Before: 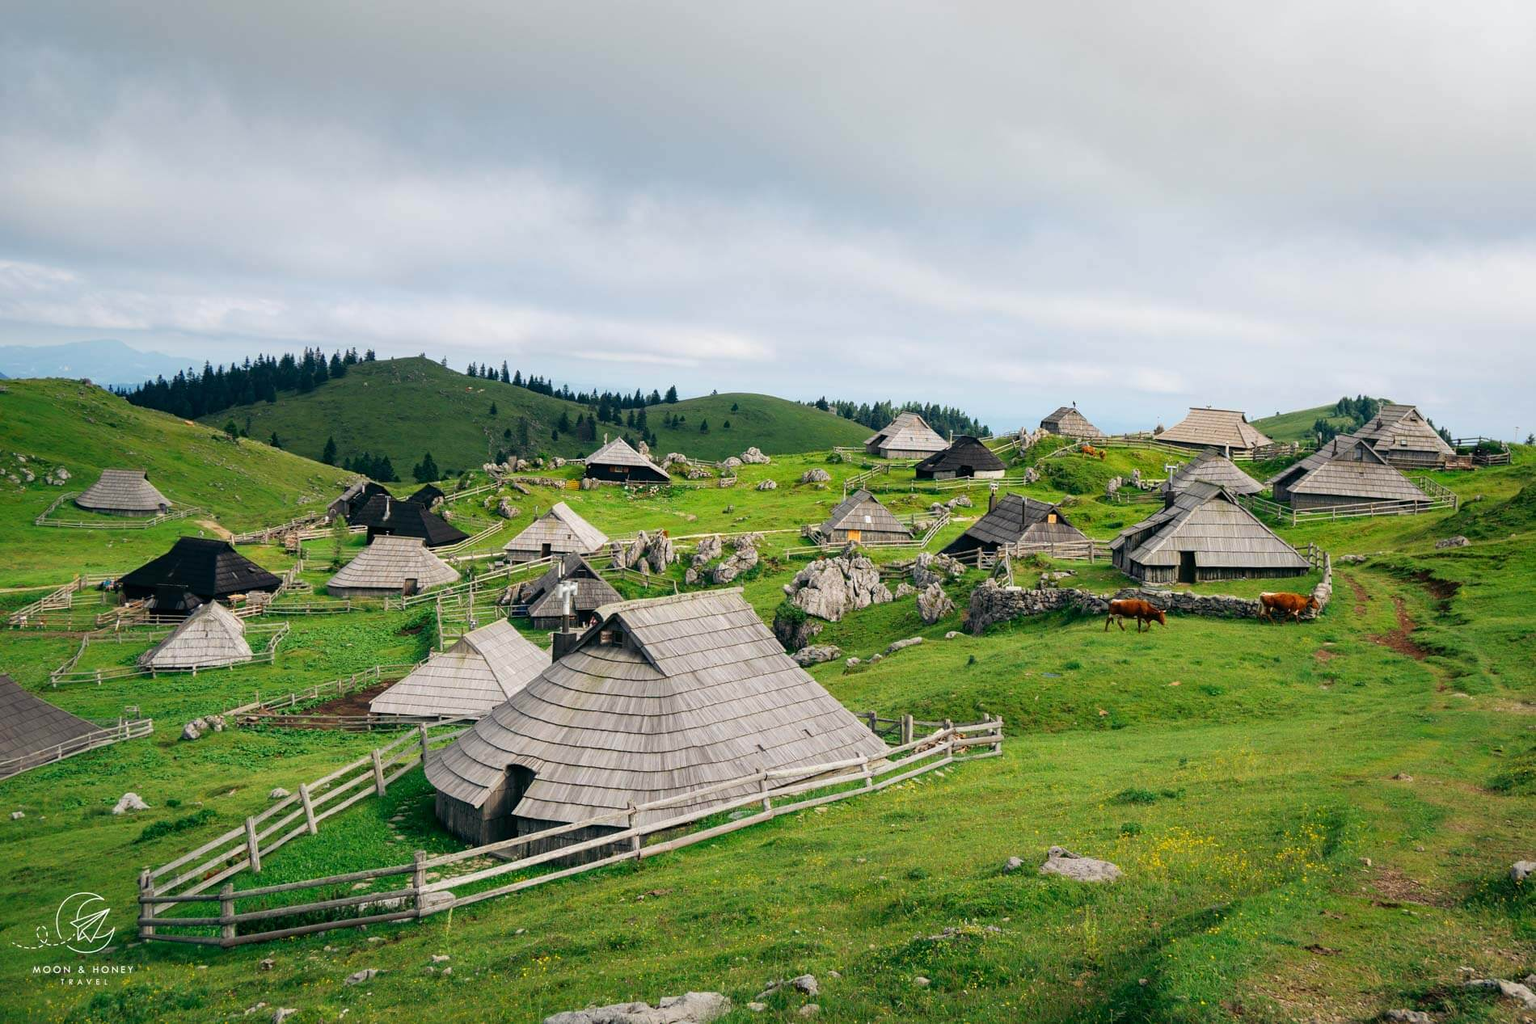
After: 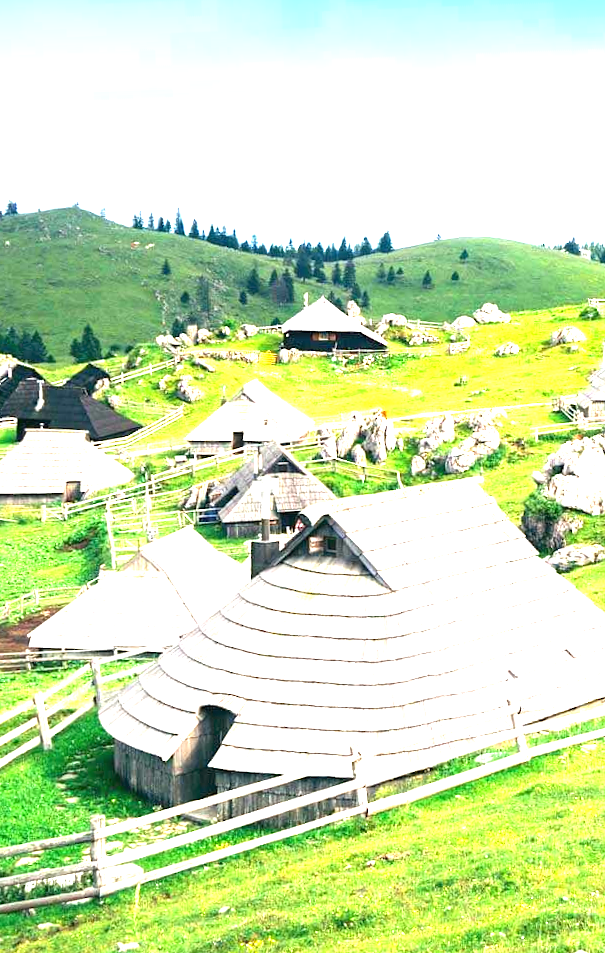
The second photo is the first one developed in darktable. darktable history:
crop and rotate: left 21.77%, top 18.528%, right 44.676%, bottom 2.997%
graduated density: density 2.02 EV, hardness 44%, rotation 0.374°, offset 8.21, hue 208.8°, saturation 97%
exposure: black level correction 0, exposure 2.327 EV, compensate exposure bias true, compensate highlight preservation false
rotate and perspective: rotation -2.12°, lens shift (vertical) 0.009, lens shift (horizontal) -0.008, automatic cropping original format, crop left 0.036, crop right 0.964, crop top 0.05, crop bottom 0.959
